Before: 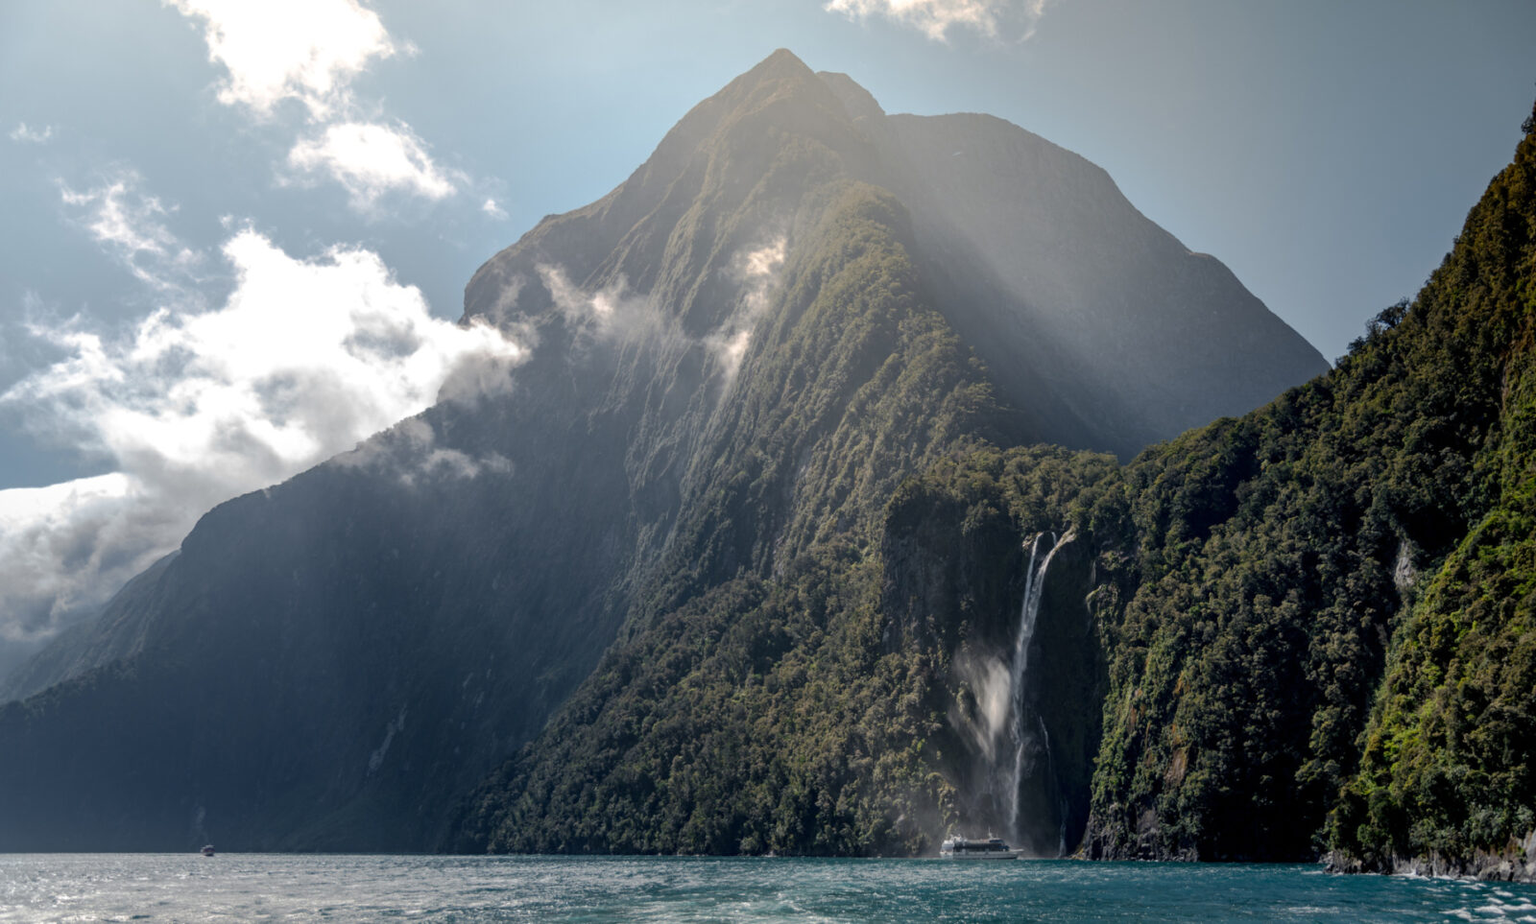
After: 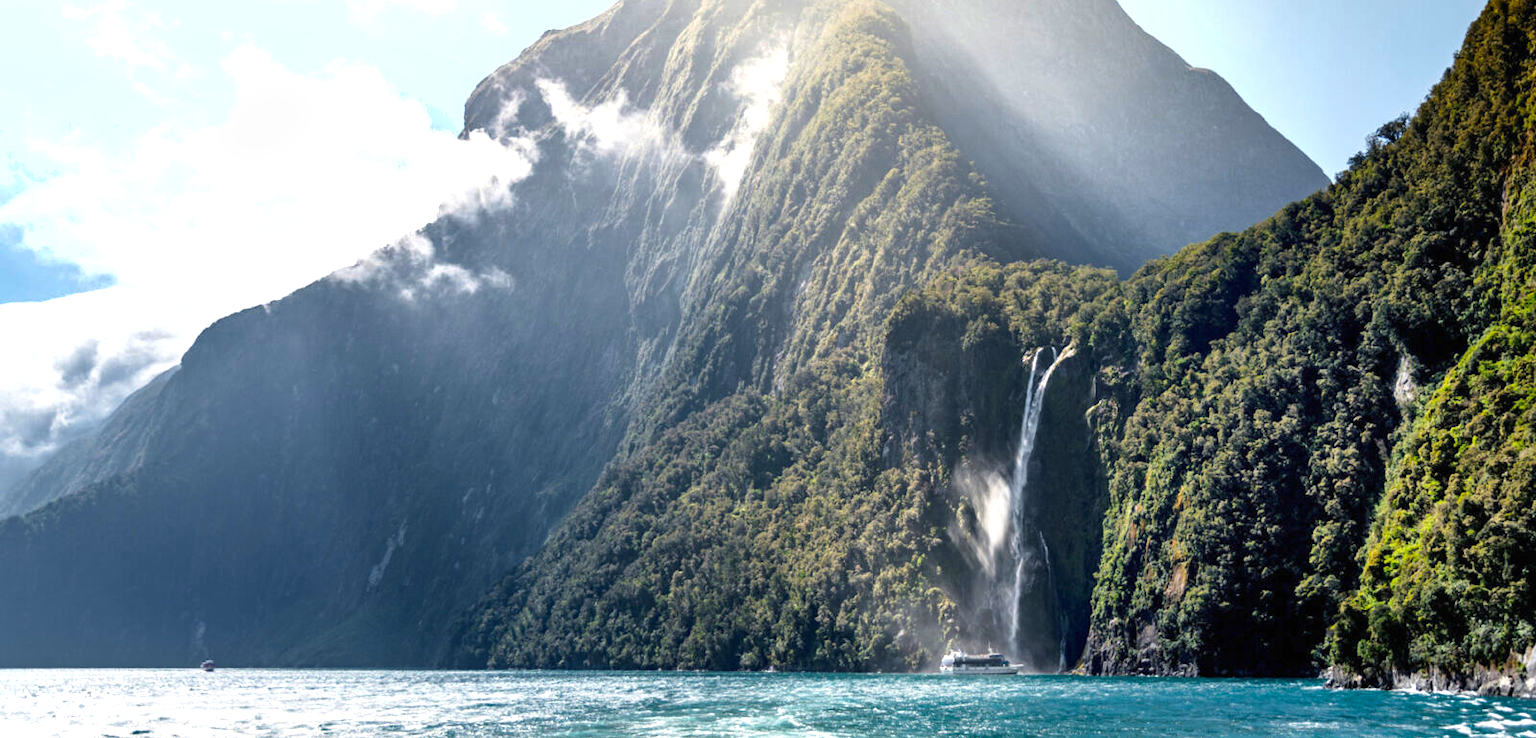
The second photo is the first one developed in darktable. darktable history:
color balance rgb: perceptual saturation grading › global saturation 0.856%, perceptual brilliance grading › highlights 9.374%, perceptual brilliance grading › mid-tones 4.608%, global vibrance 29.913%
crop and rotate: top 20.128%
shadows and highlights: shadows 48.85, highlights -41.61, soften with gaussian
exposure: black level correction 0, exposure 1.099 EV, compensate highlight preservation false
